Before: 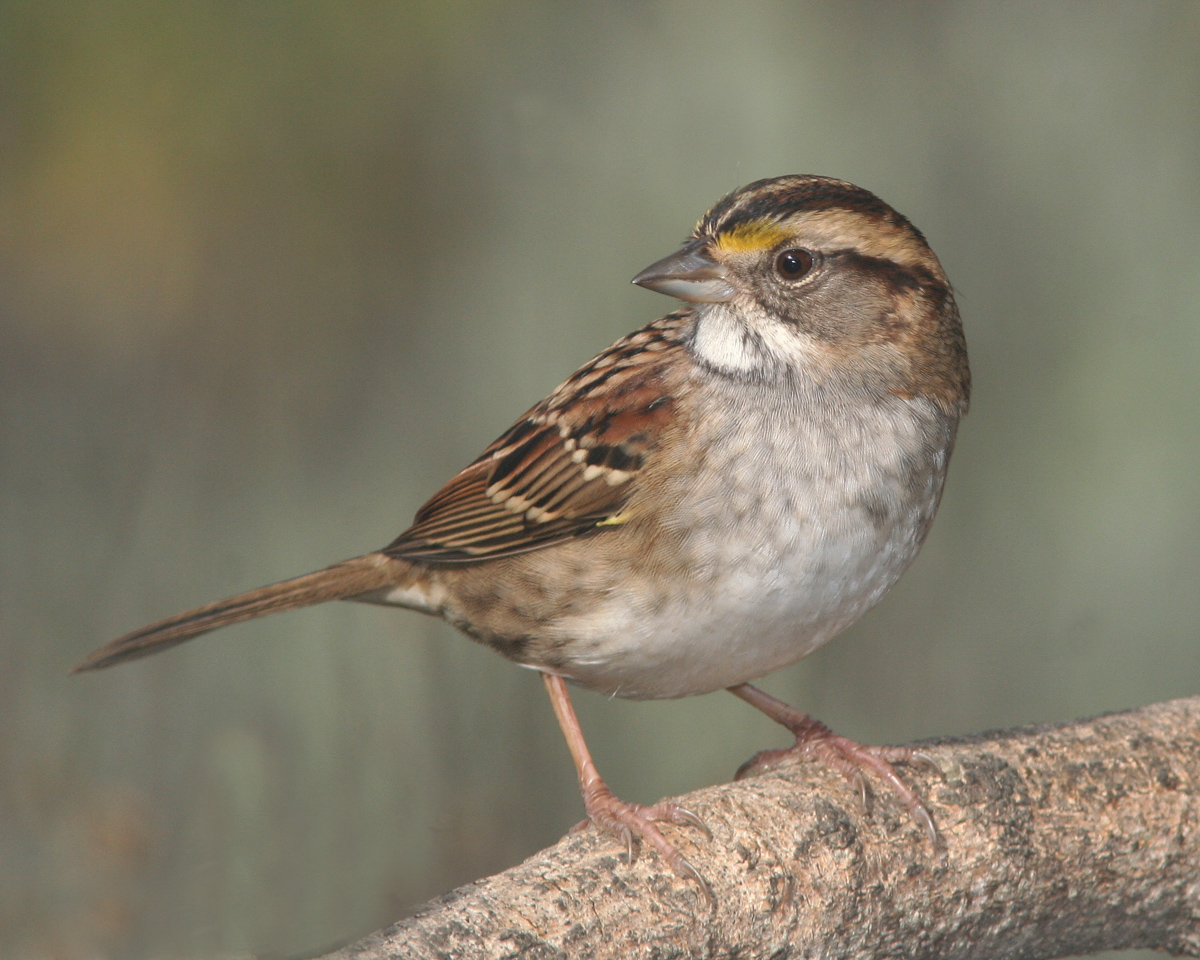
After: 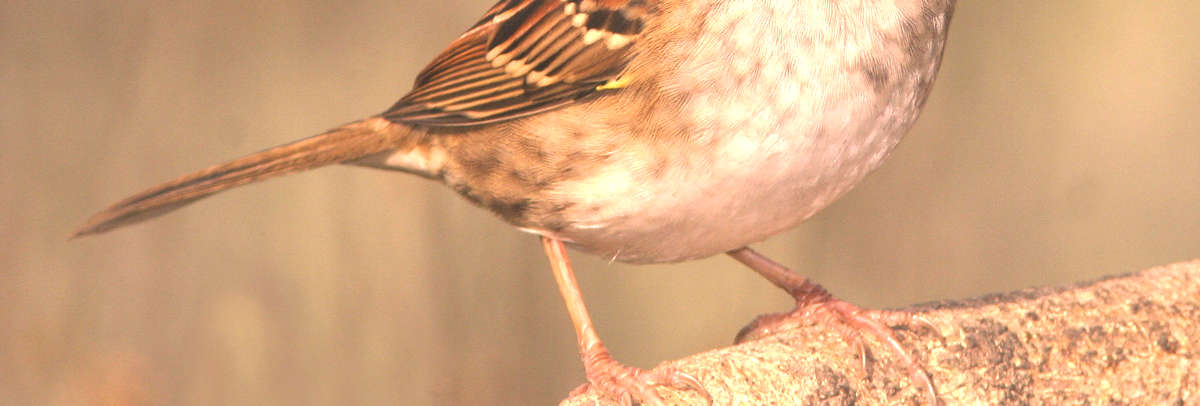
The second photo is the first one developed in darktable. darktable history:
crop: top 45.463%, bottom 12.144%
exposure: black level correction 0, exposure 1.105 EV, compensate exposure bias true, compensate highlight preservation false
color correction: highlights a* 22.2, highlights b* 22
